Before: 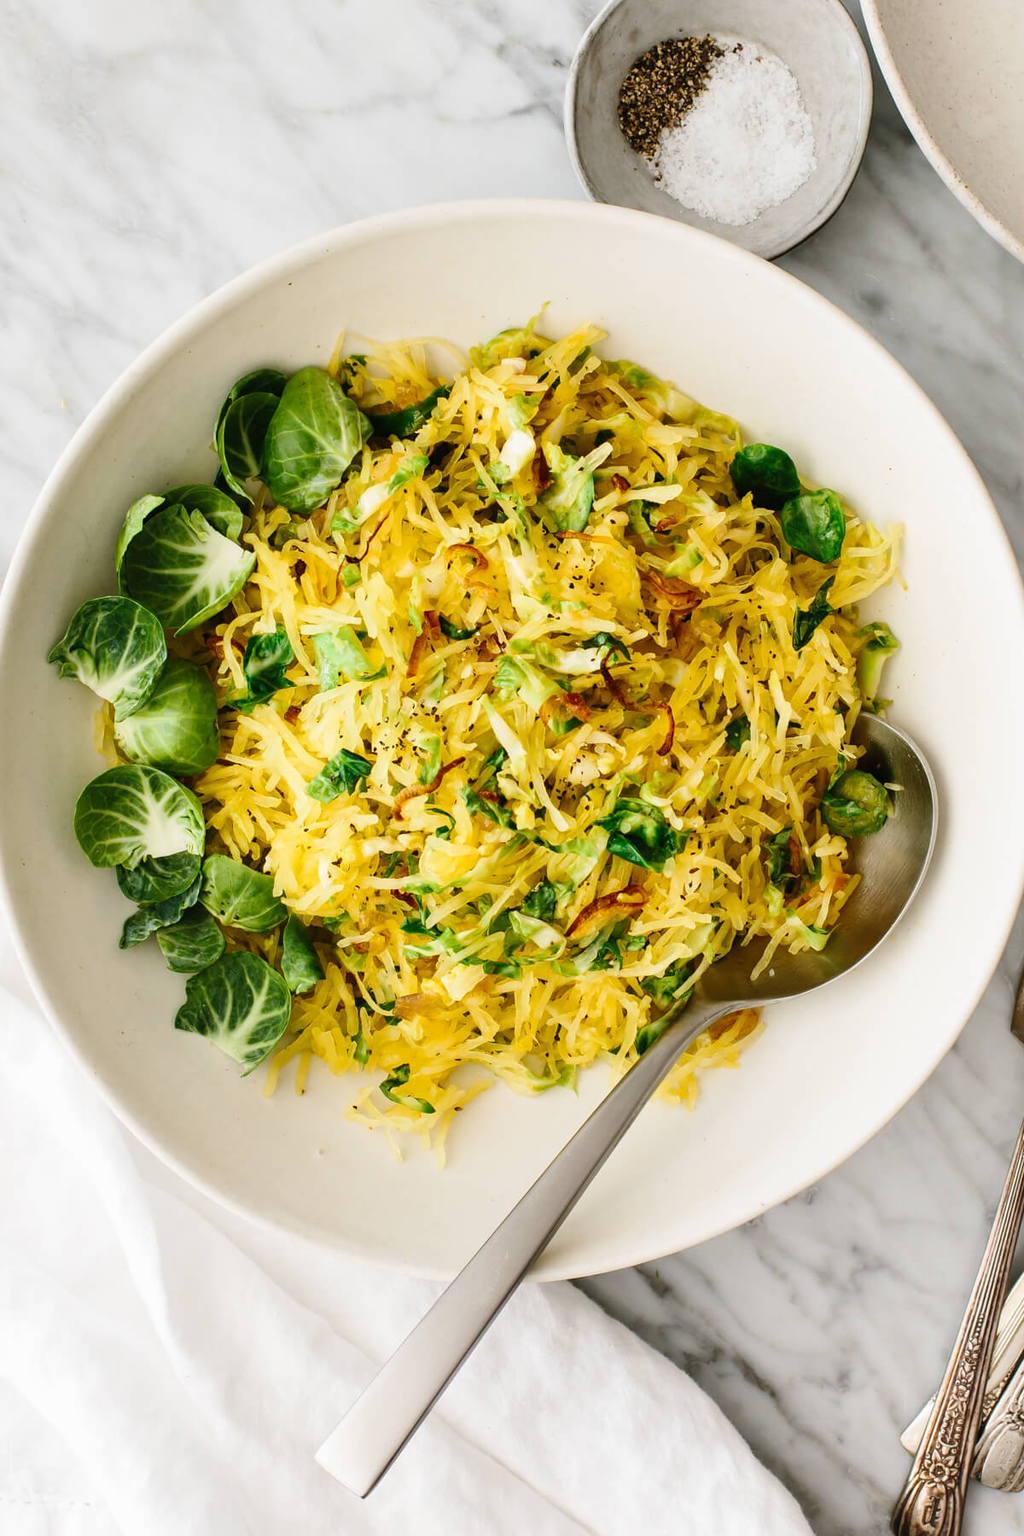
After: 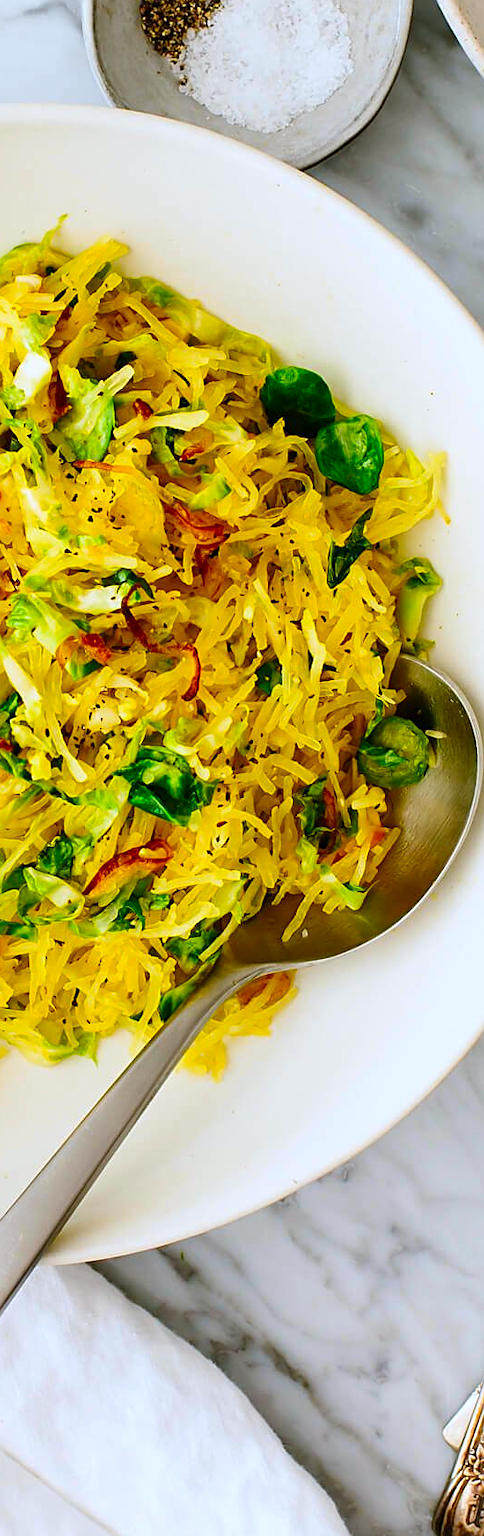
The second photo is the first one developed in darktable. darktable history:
crop: left 47.628%, top 6.643%, right 7.874%
white balance: red 0.967, blue 1.049
exposure: black level correction 0.001, exposure 0.014 EV, compensate highlight preservation false
sharpen: on, module defaults
color contrast: green-magenta contrast 1.55, blue-yellow contrast 1.83
